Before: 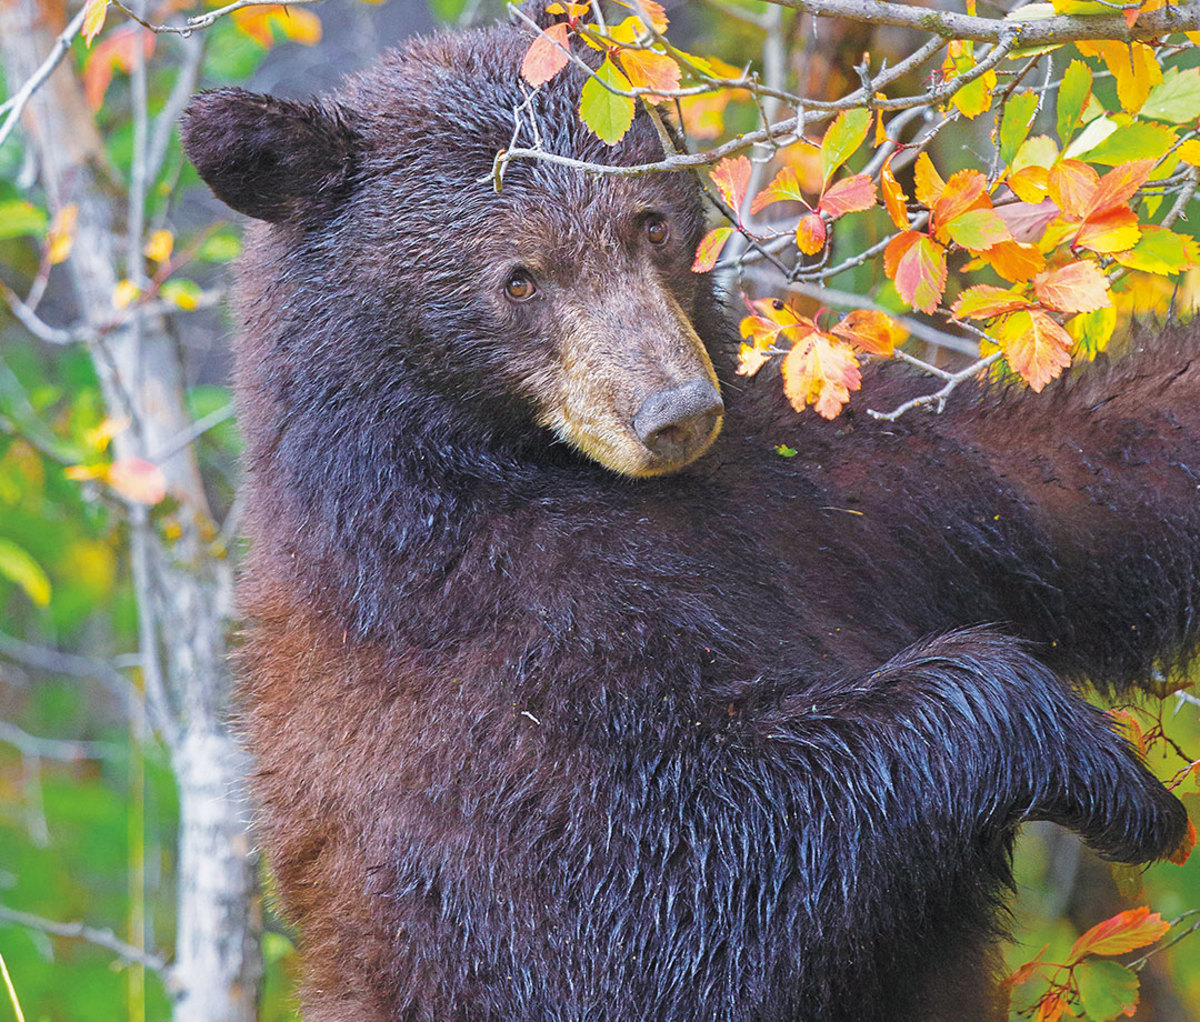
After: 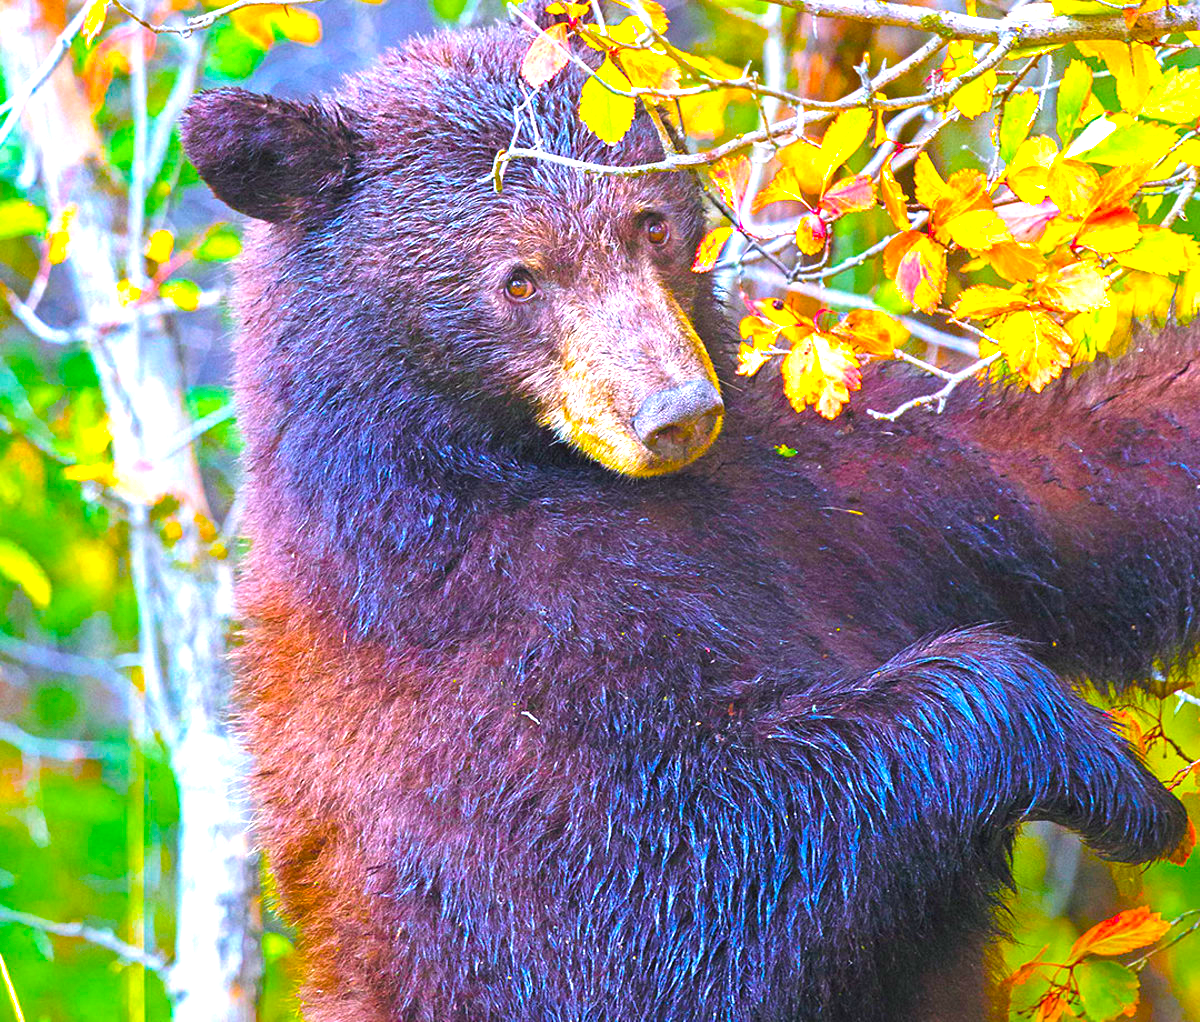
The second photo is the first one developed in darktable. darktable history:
white balance: red 1.004, blue 1.024
base curve: curves: ch0 [(0, 0) (0.472, 0.455) (1, 1)], preserve colors none
color balance rgb: linear chroma grading › global chroma 25%, perceptual saturation grading › global saturation 40%, perceptual brilliance grading › global brilliance 30%, global vibrance 40%
